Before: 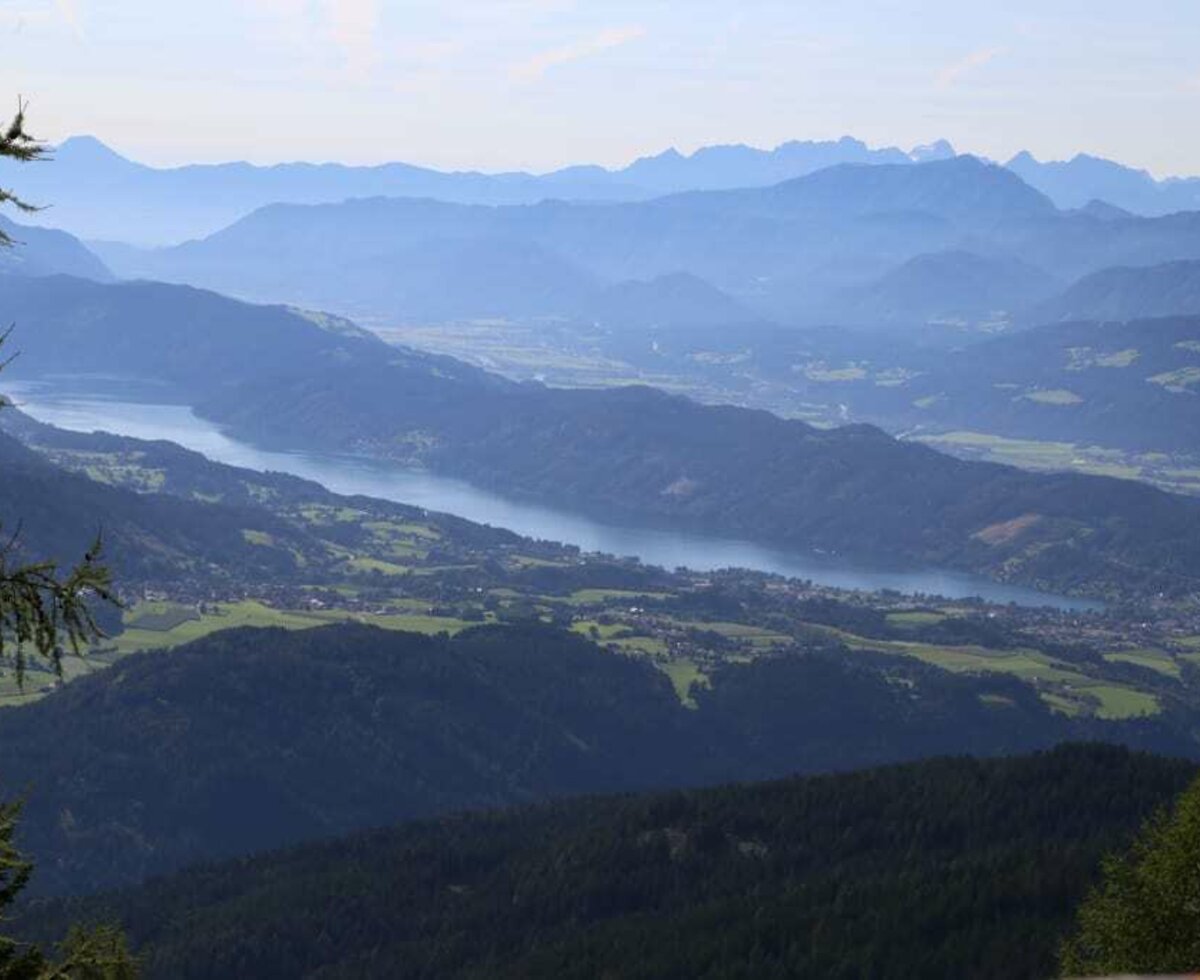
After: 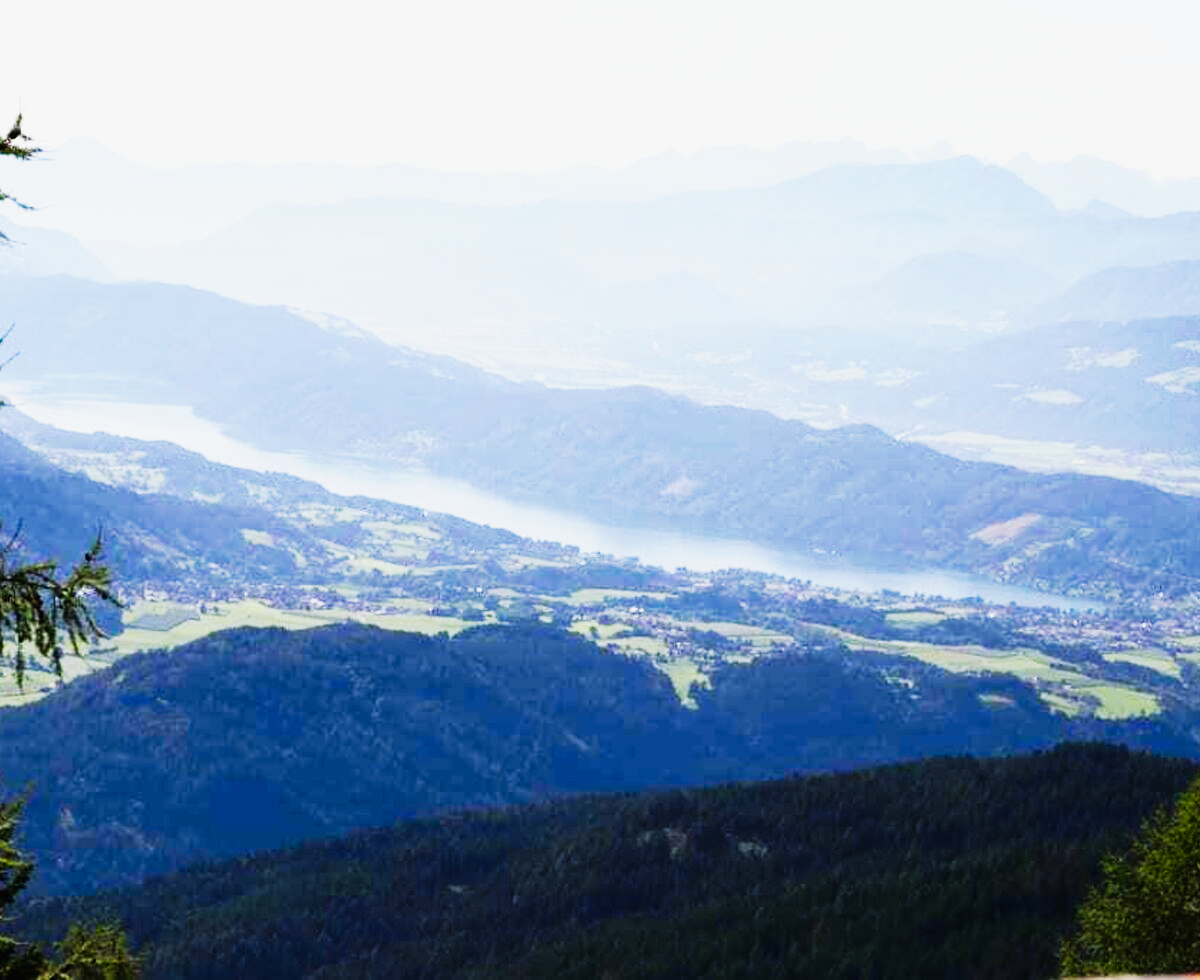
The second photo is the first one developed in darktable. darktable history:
tone curve: curves: ch0 [(0, 0) (0.091, 0.075) (0.389, 0.441) (0.696, 0.808) (0.844, 0.908) (0.909, 0.942) (1, 0.973)]; ch1 [(0, 0) (0.437, 0.404) (0.48, 0.486) (0.5, 0.5) (0.529, 0.556) (0.58, 0.606) (0.616, 0.654) (1, 1)]; ch2 [(0, 0) (0.442, 0.415) (0.5, 0.5) (0.535, 0.567) (0.585, 0.632) (1, 1)], preserve colors none
base curve: curves: ch0 [(0, 0.003) (0.001, 0.002) (0.006, 0.004) (0.02, 0.022) (0.048, 0.086) (0.094, 0.234) (0.162, 0.431) (0.258, 0.629) (0.385, 0.8) (0.548, 0.918) (0.751, 0.988) (1, 1)], preserve colors none
